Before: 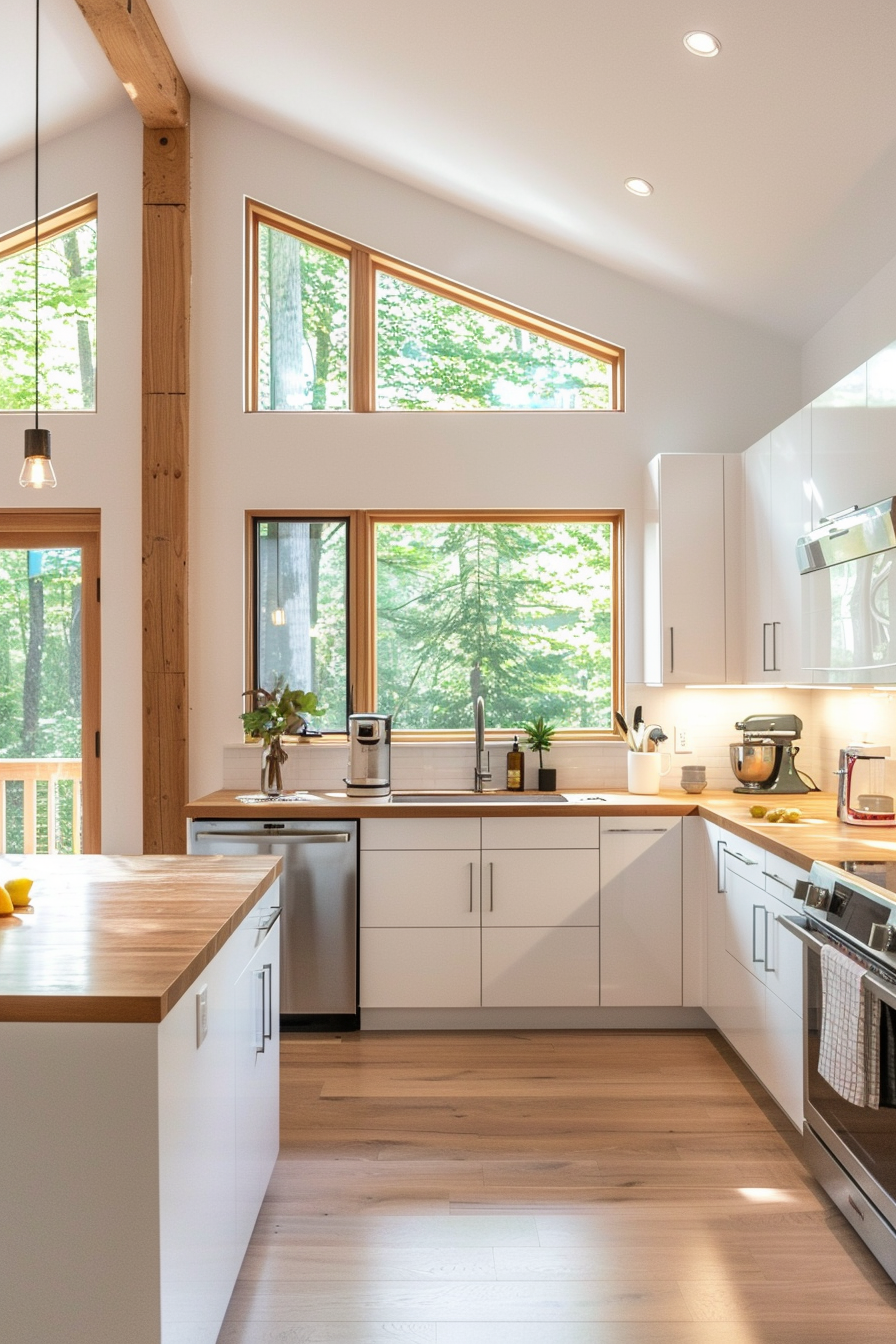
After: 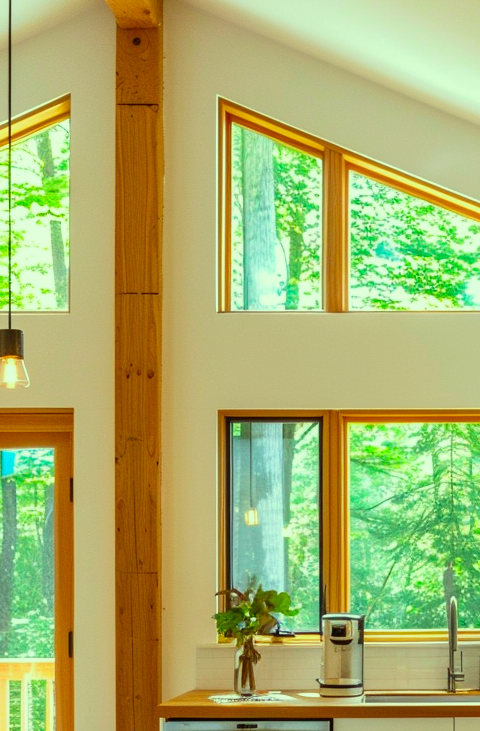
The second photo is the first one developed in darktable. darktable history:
color correction: highlights a* -11.1, highlights b* 9.86, saturation 1.71
crop and rotate: left 3.066%, top 7.468%, right 43.28%, bottom 38.114%
